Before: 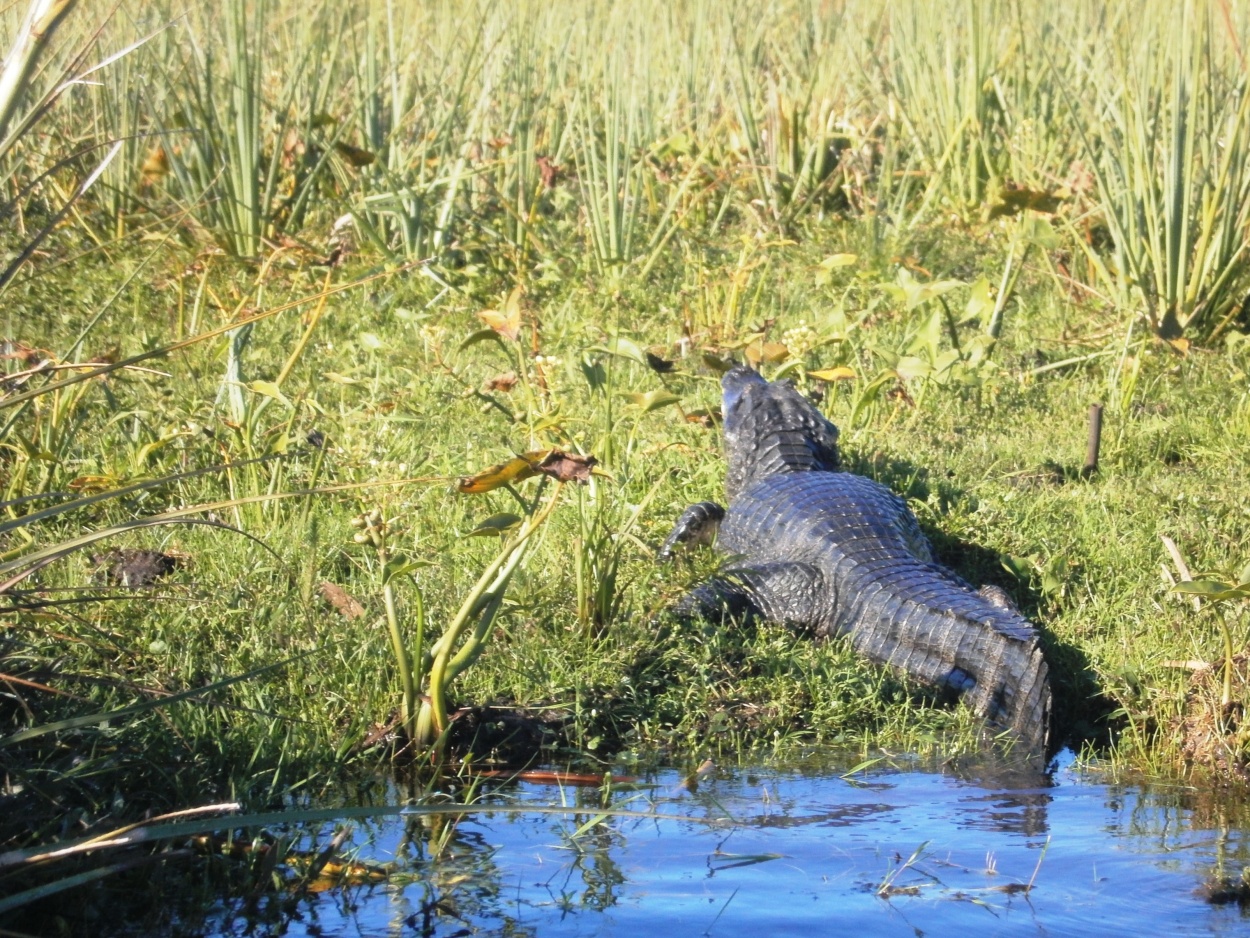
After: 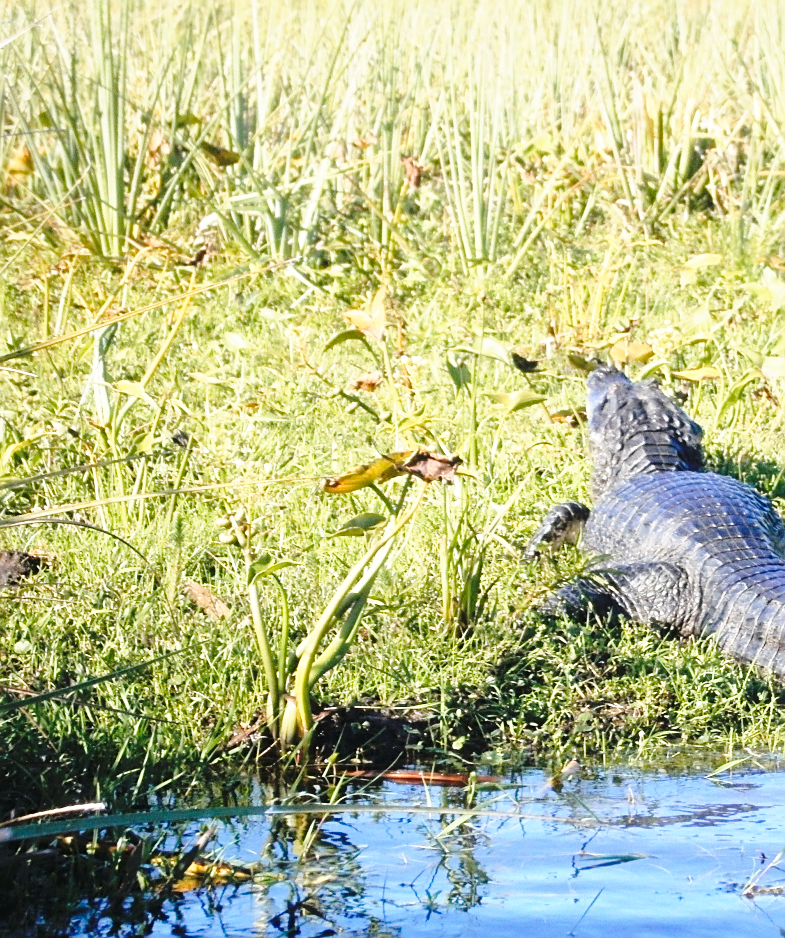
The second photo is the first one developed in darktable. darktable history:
sharpen: on, module defaults
crop: left 10.823%, right 26.368%
base curve: curves: ch0 [(0, 0) (0.032, 0.037) (0.105, 0.228) (0.435, 0.76) (0.856, 0.983) (1, 1)], preserve colors none
